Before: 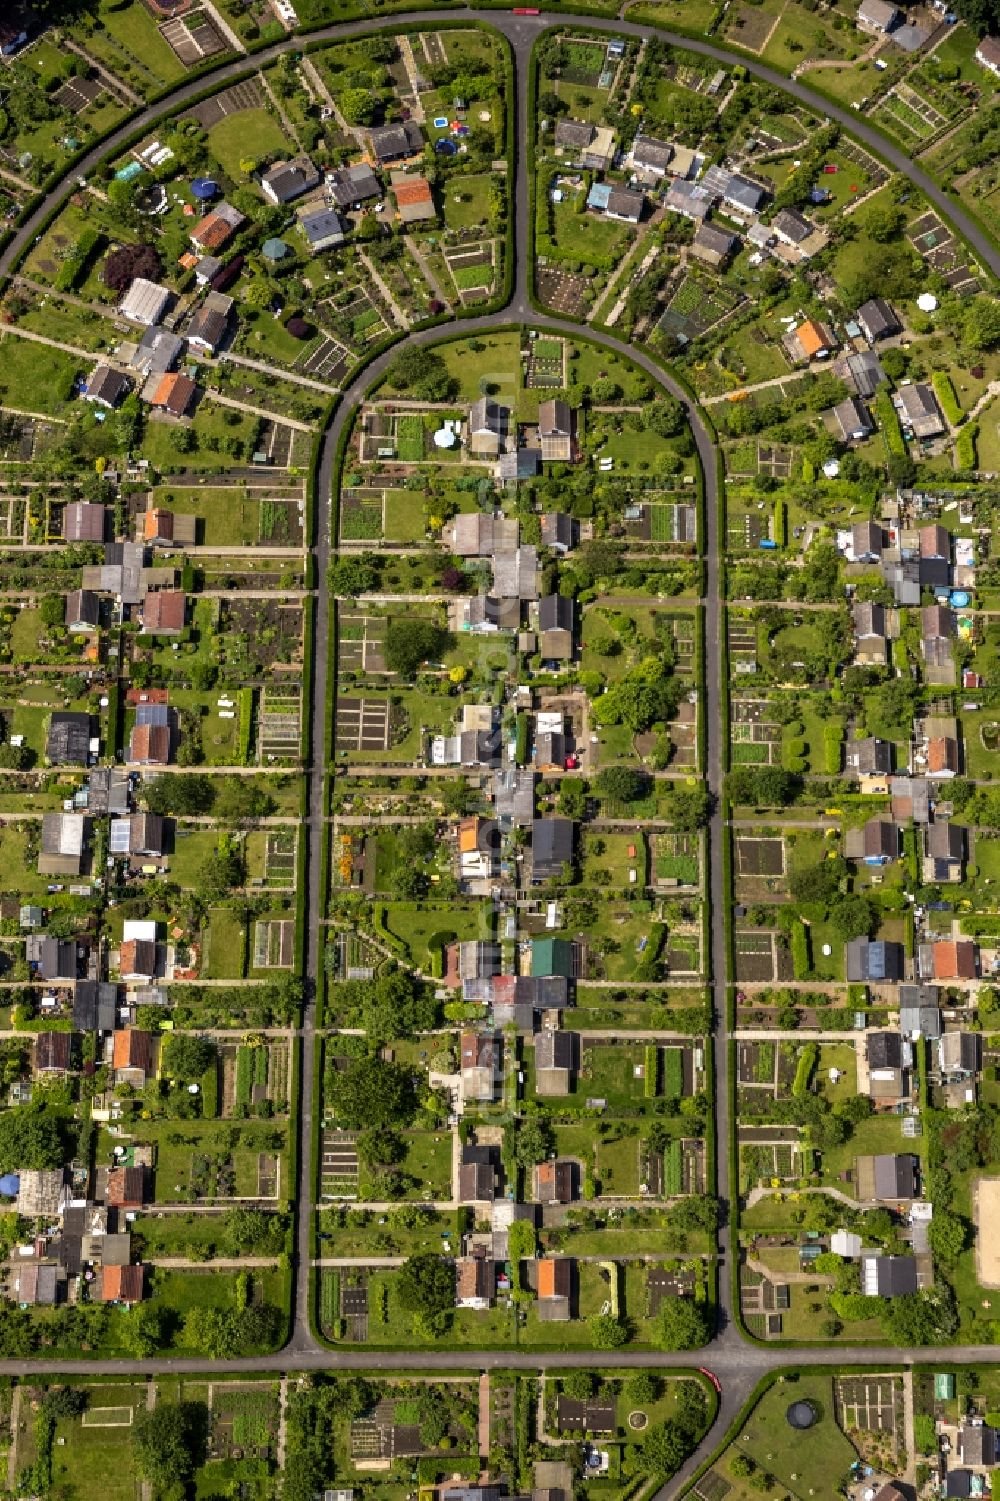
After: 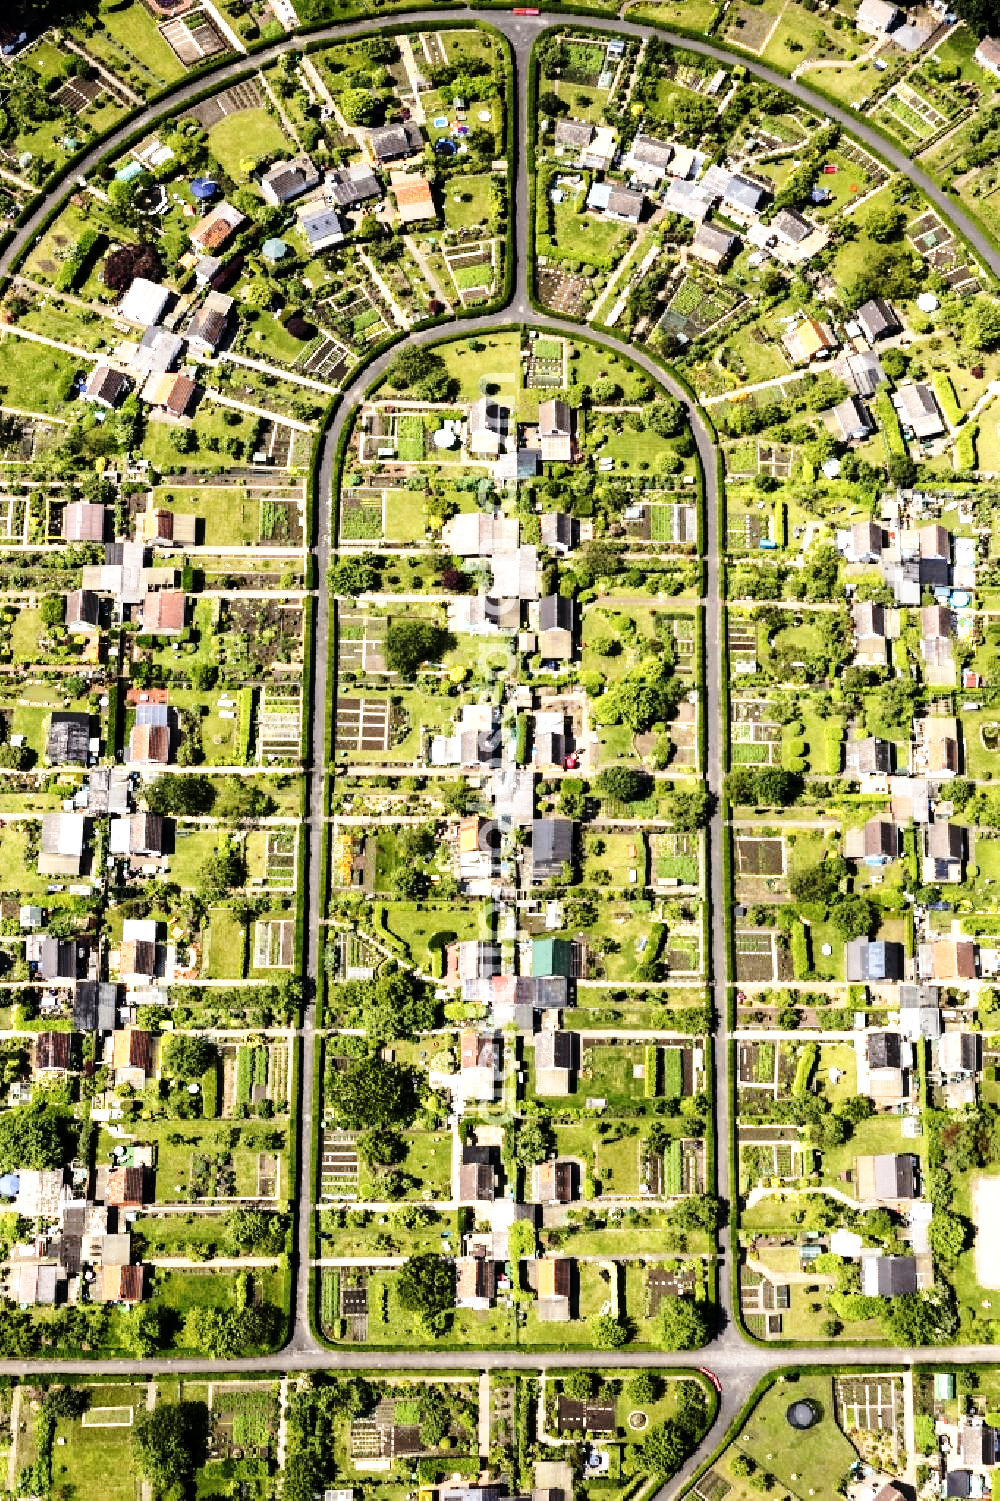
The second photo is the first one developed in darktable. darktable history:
tone equalizer: -8 EV -1.11 EV, -7 EV -1.04 EV, -6 EV -0.832 EV, -5 EV -0.598 EV, -3 EV 0.596 EV, -2 EV 0.87 EV, -1 EV 1 EV, +0 EV 1.07 EV, mask exposure compensation -0.495 EV
contrast brightness saturation: contrast 0.114, saturation -0.165
base curve: curves: ch0 [(0, 0) (0.036, 0.037) (0.121, 0.228) (0.46, 0.76) (0.859, 0.983) (1, 1)], preserve colors none
